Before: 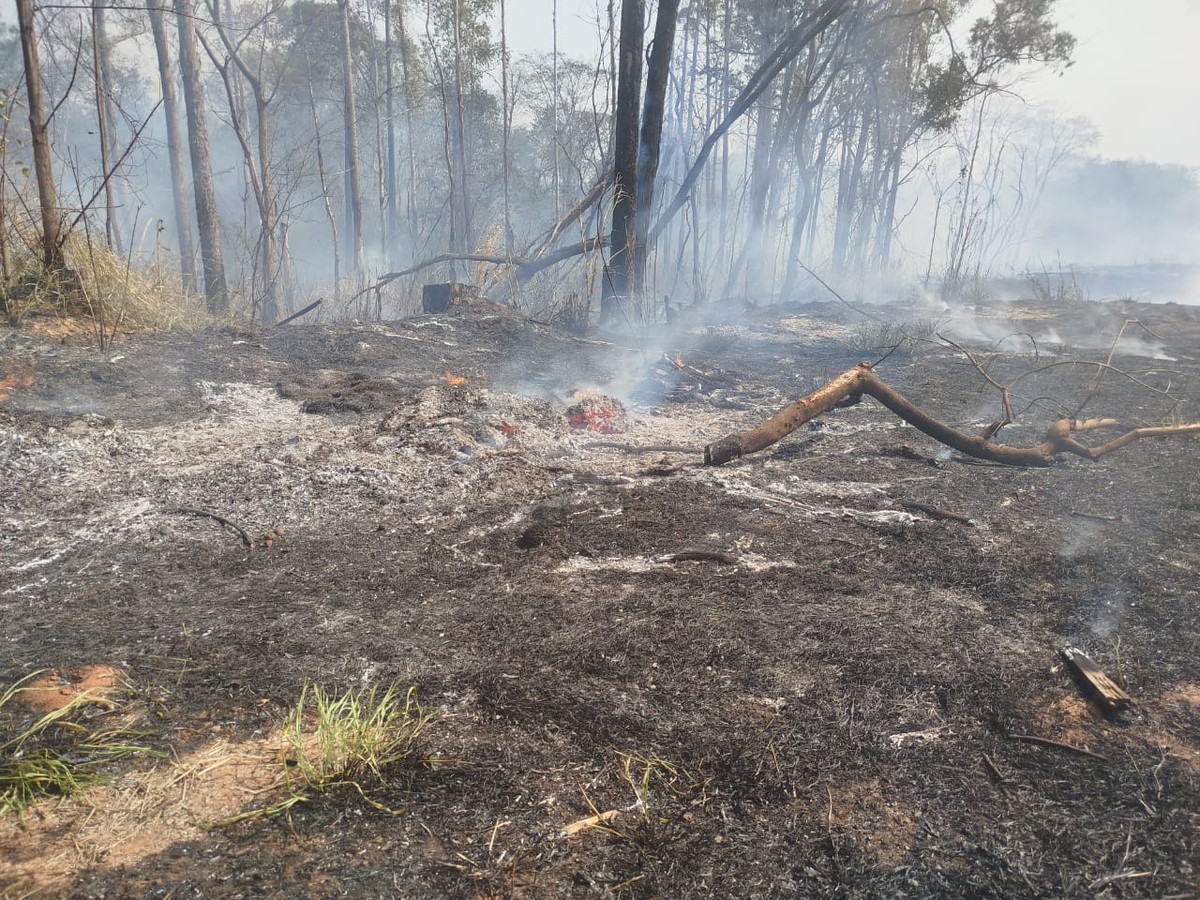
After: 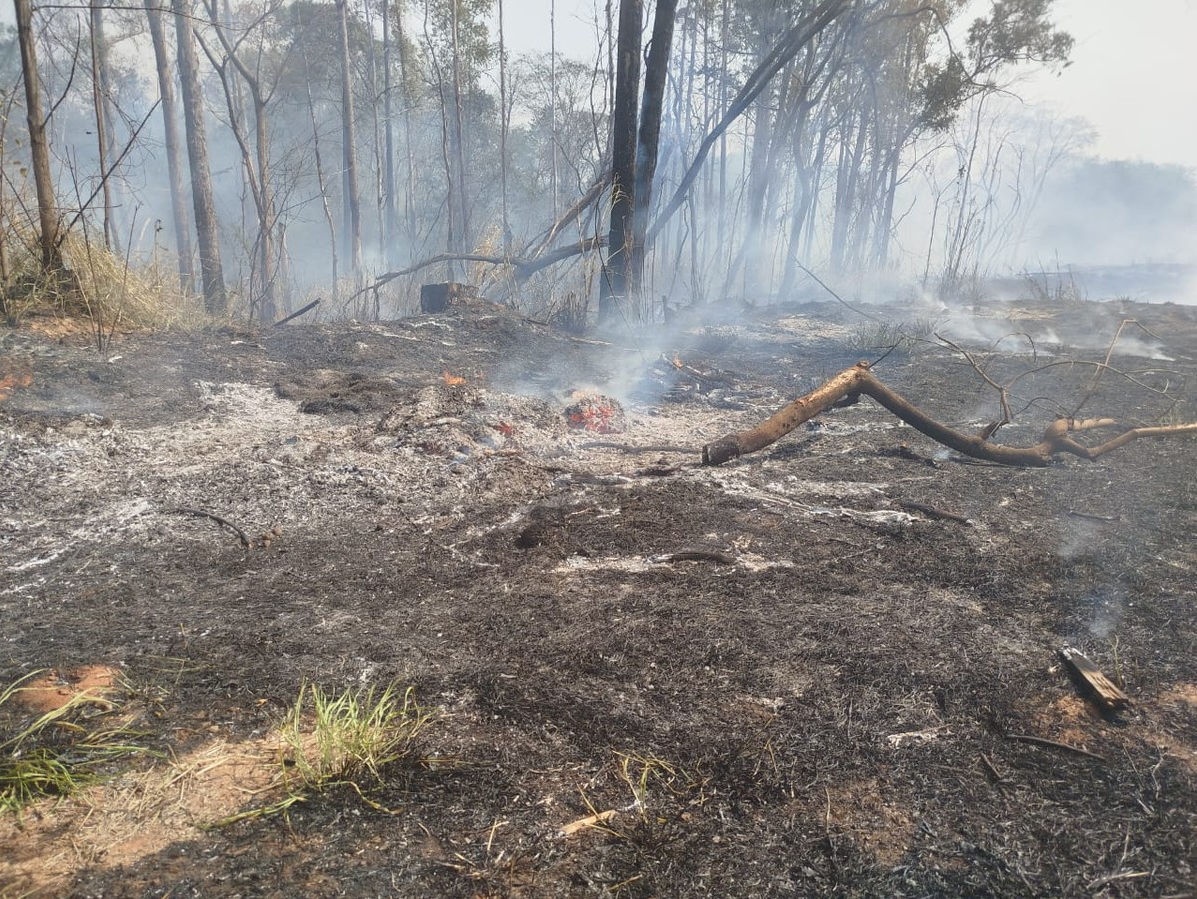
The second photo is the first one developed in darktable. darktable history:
crop: left 0.175%
tone equalizer: on, module defaults
